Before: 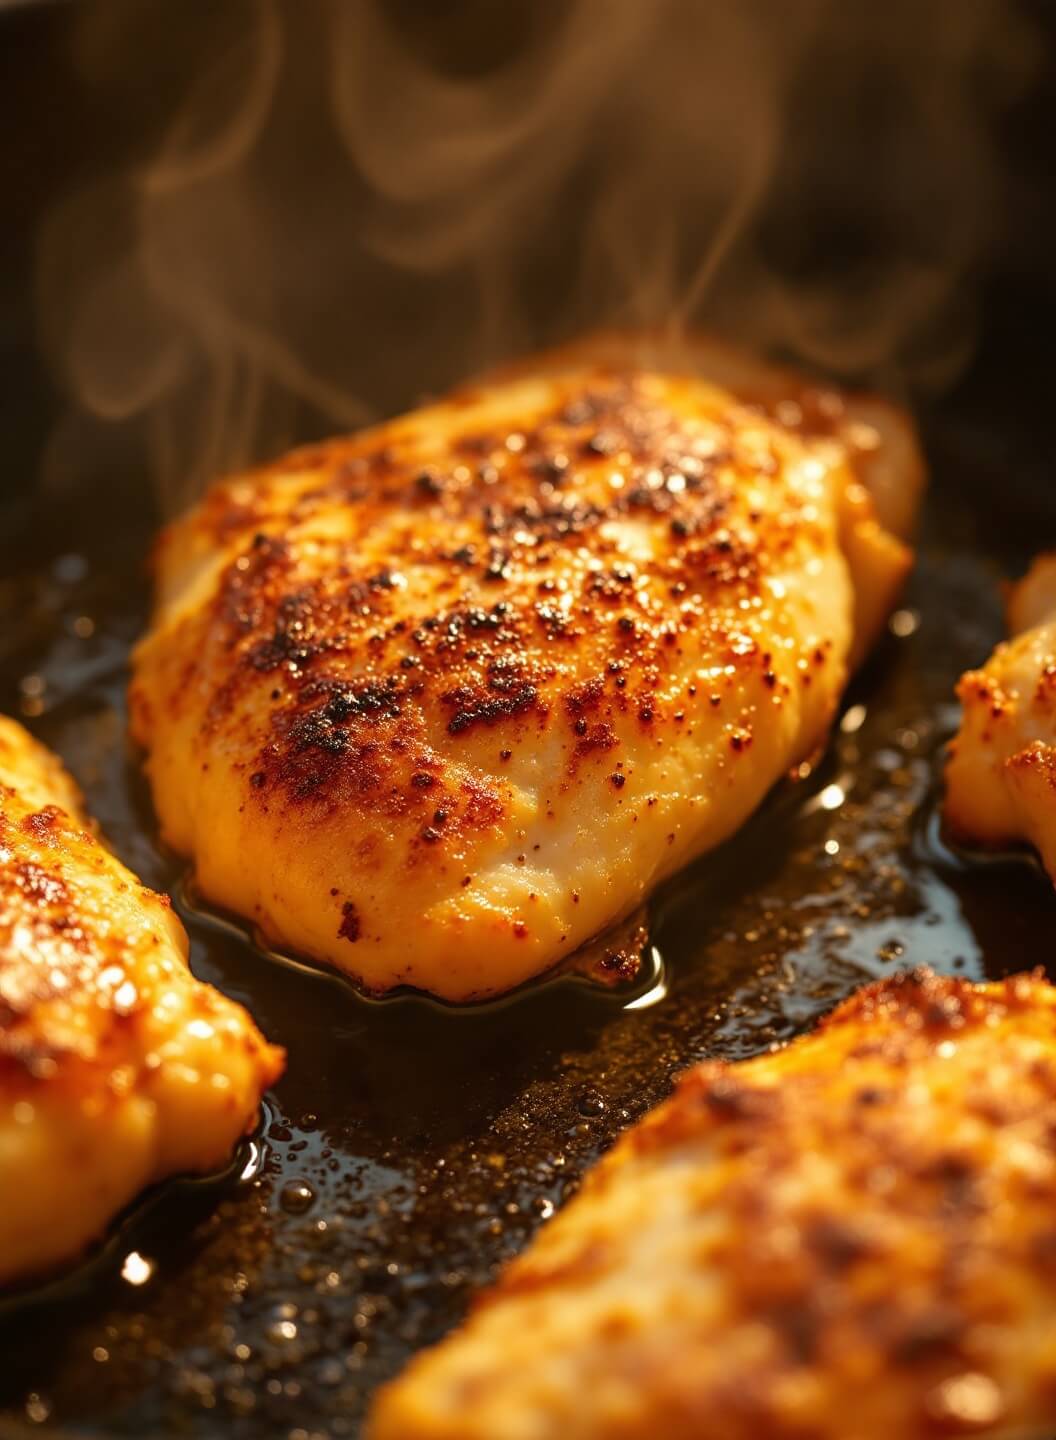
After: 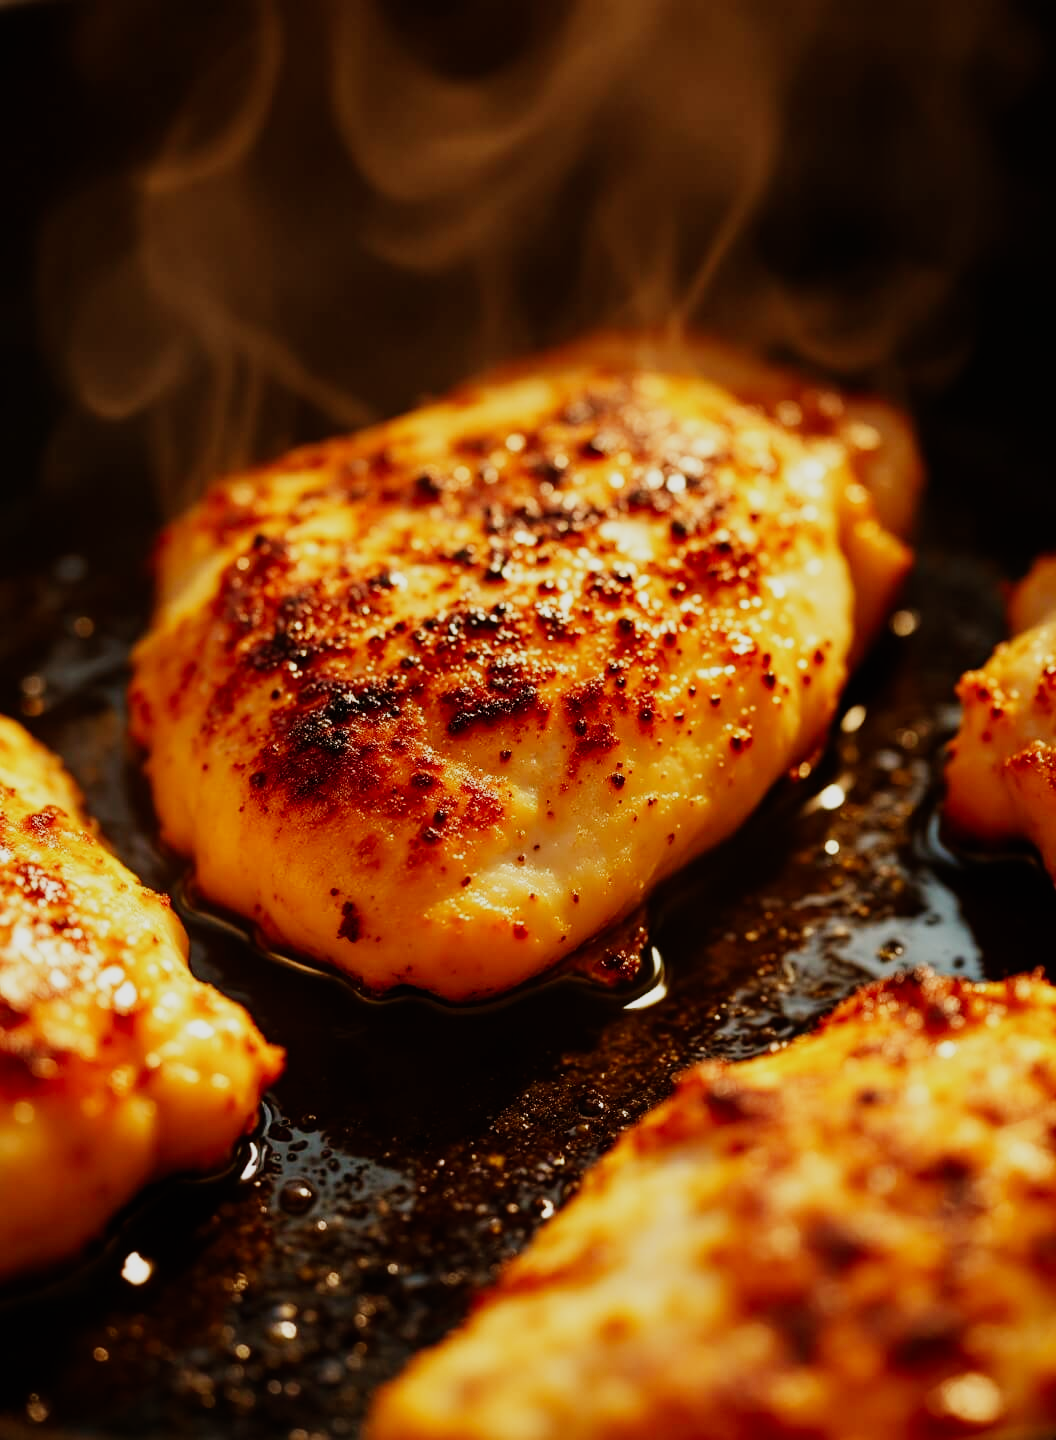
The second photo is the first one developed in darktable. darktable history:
sigmoid: contrast 1.7, skew -0.2, preserve hue 0%, red attenuation 0.1, red rotation 0.035, green attenuation 0.1, green rotation -0.017, blue attenuation 0.15, blue rotation -0.052, base primaries Rec2020
tone equalizer: on, module defaults
